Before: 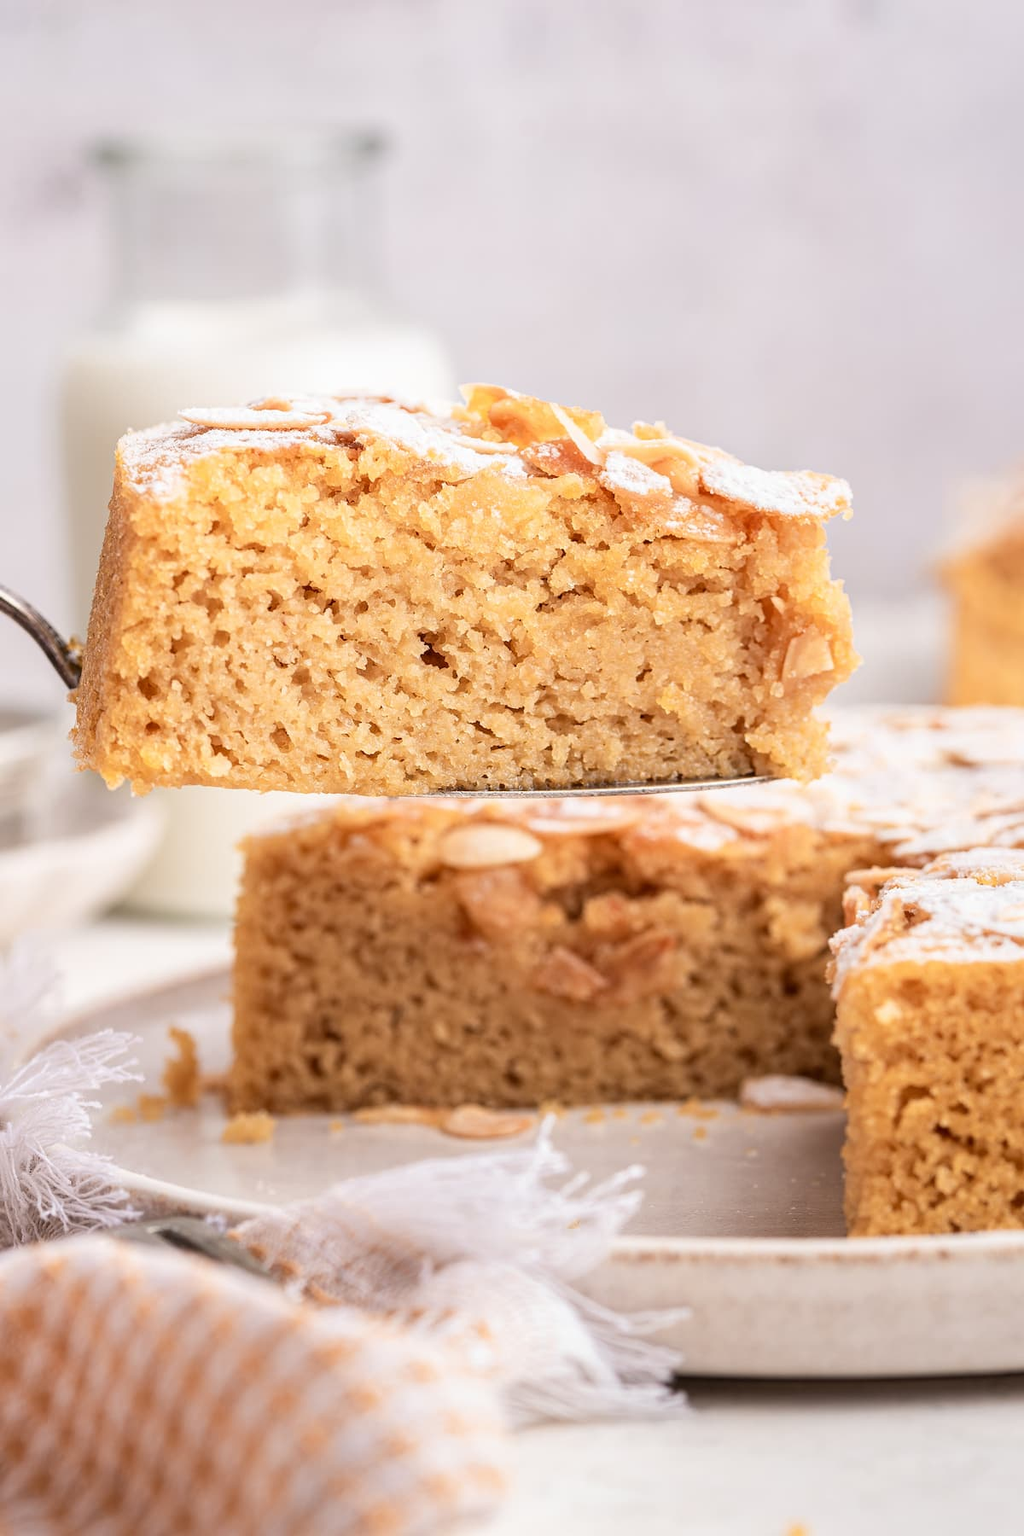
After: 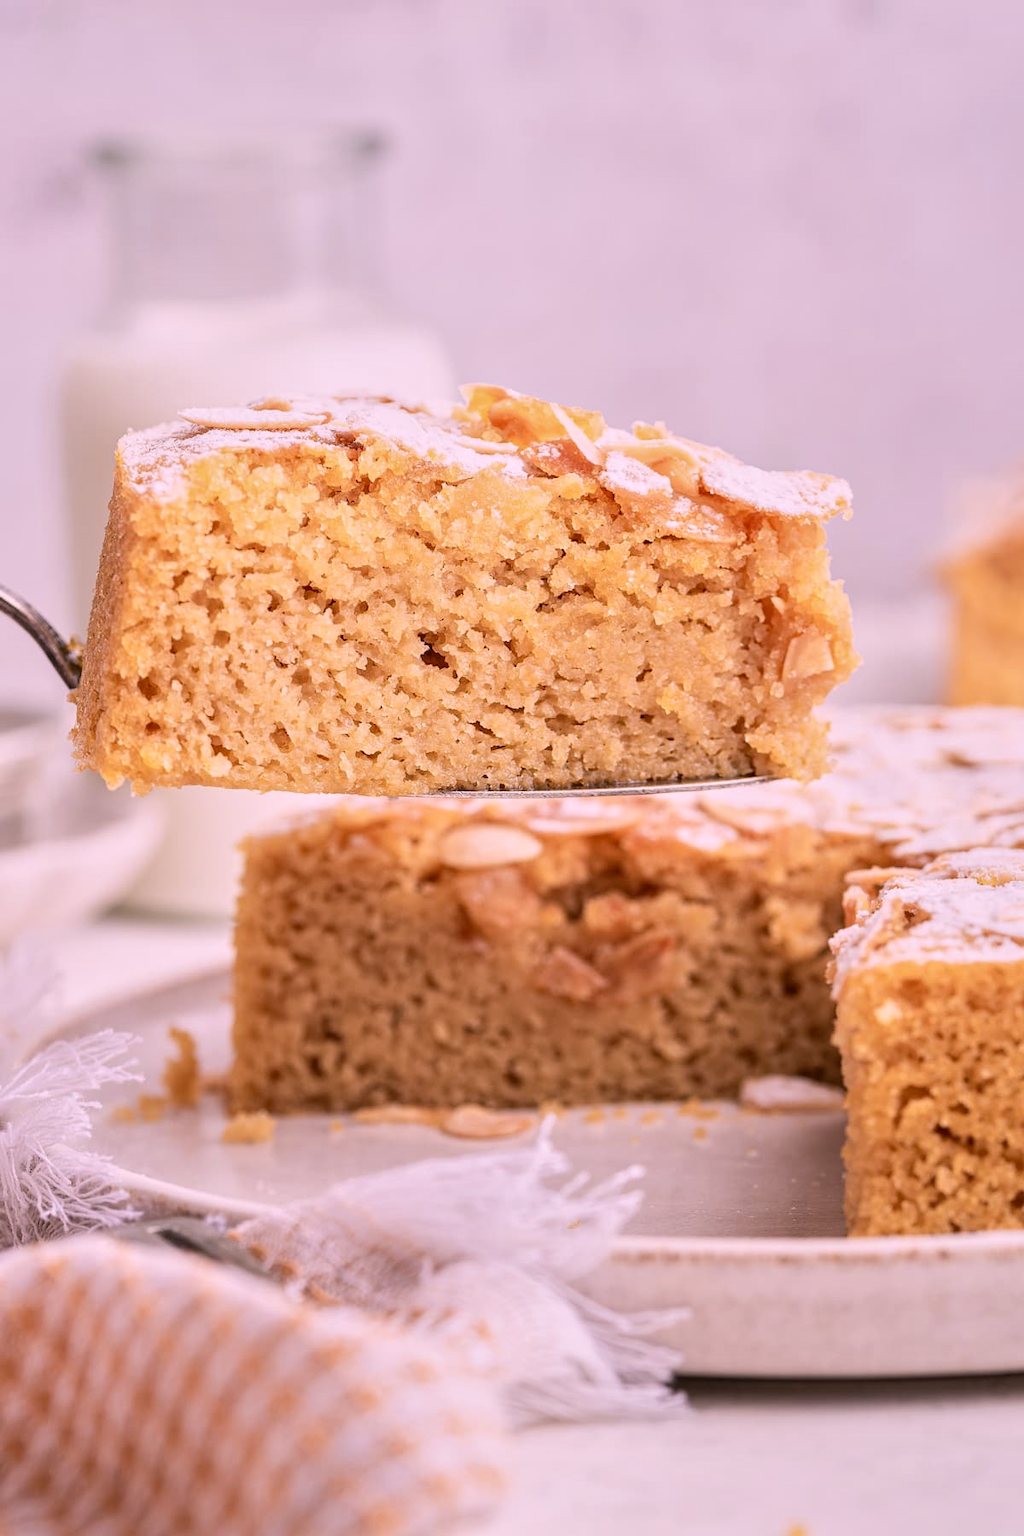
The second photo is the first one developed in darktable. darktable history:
tone equalizer: -8 EV -0.002 EV, -7 EV 0.005 EV, -6 EV -0.009 EV, -5 EV 0.011 EV, -4 EV -0.012 EV, -3 EV 0.007 EV, -2 EV -0.062 EV, -1 EV -0.293 EV, +0 EV -0.582 EV, smoothing diameter 2%, edges refinement/feathering 20, mask exposure compensation -1.57 EV, filter diffusion 5
white balance: red 0.954, blue 1.079
color correction: highlights a* 14.52, highlights b* 4.84
